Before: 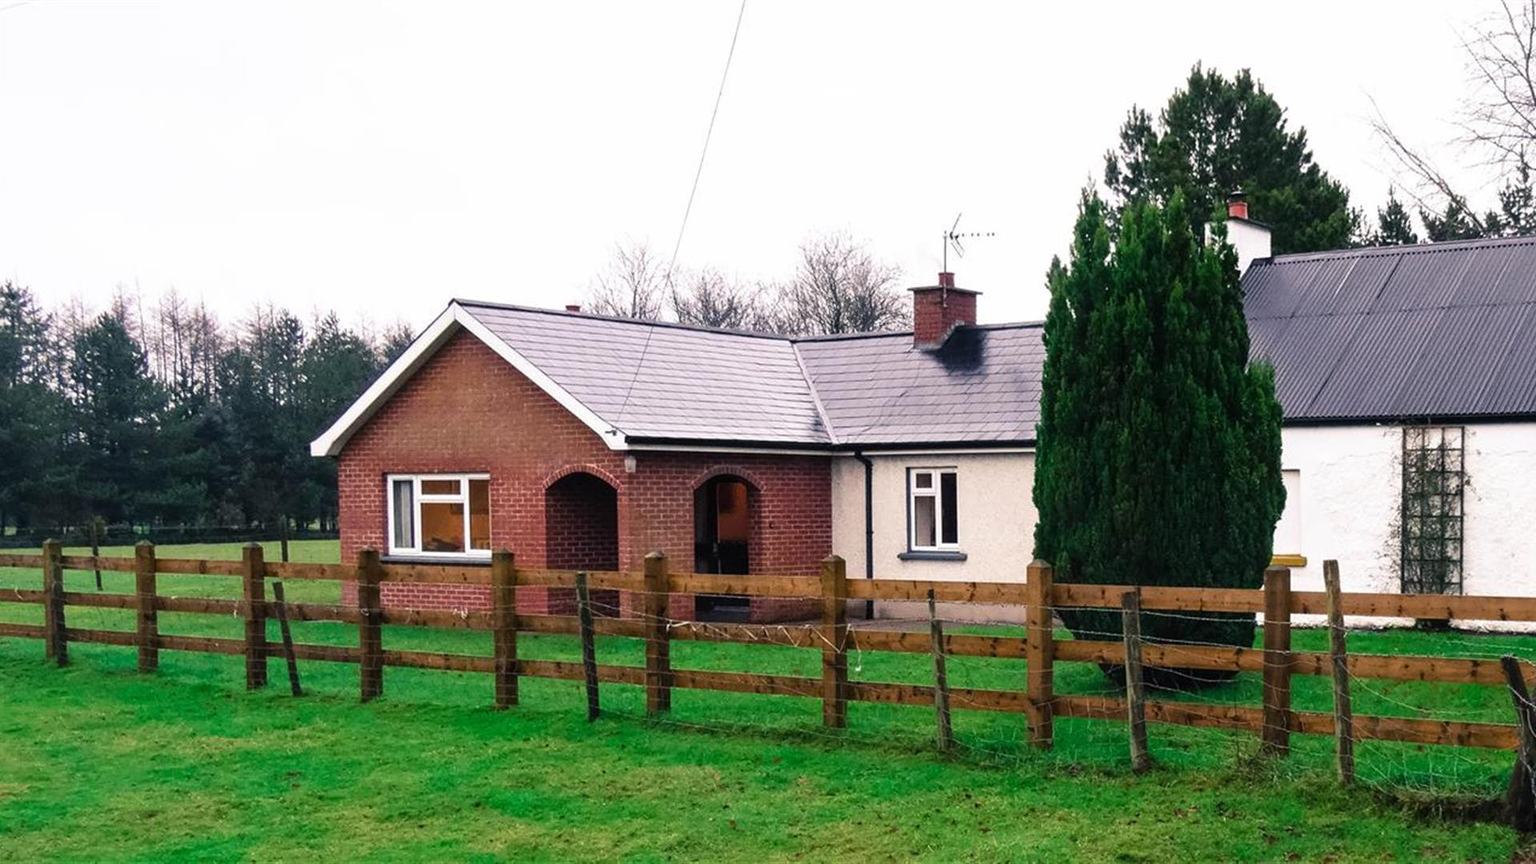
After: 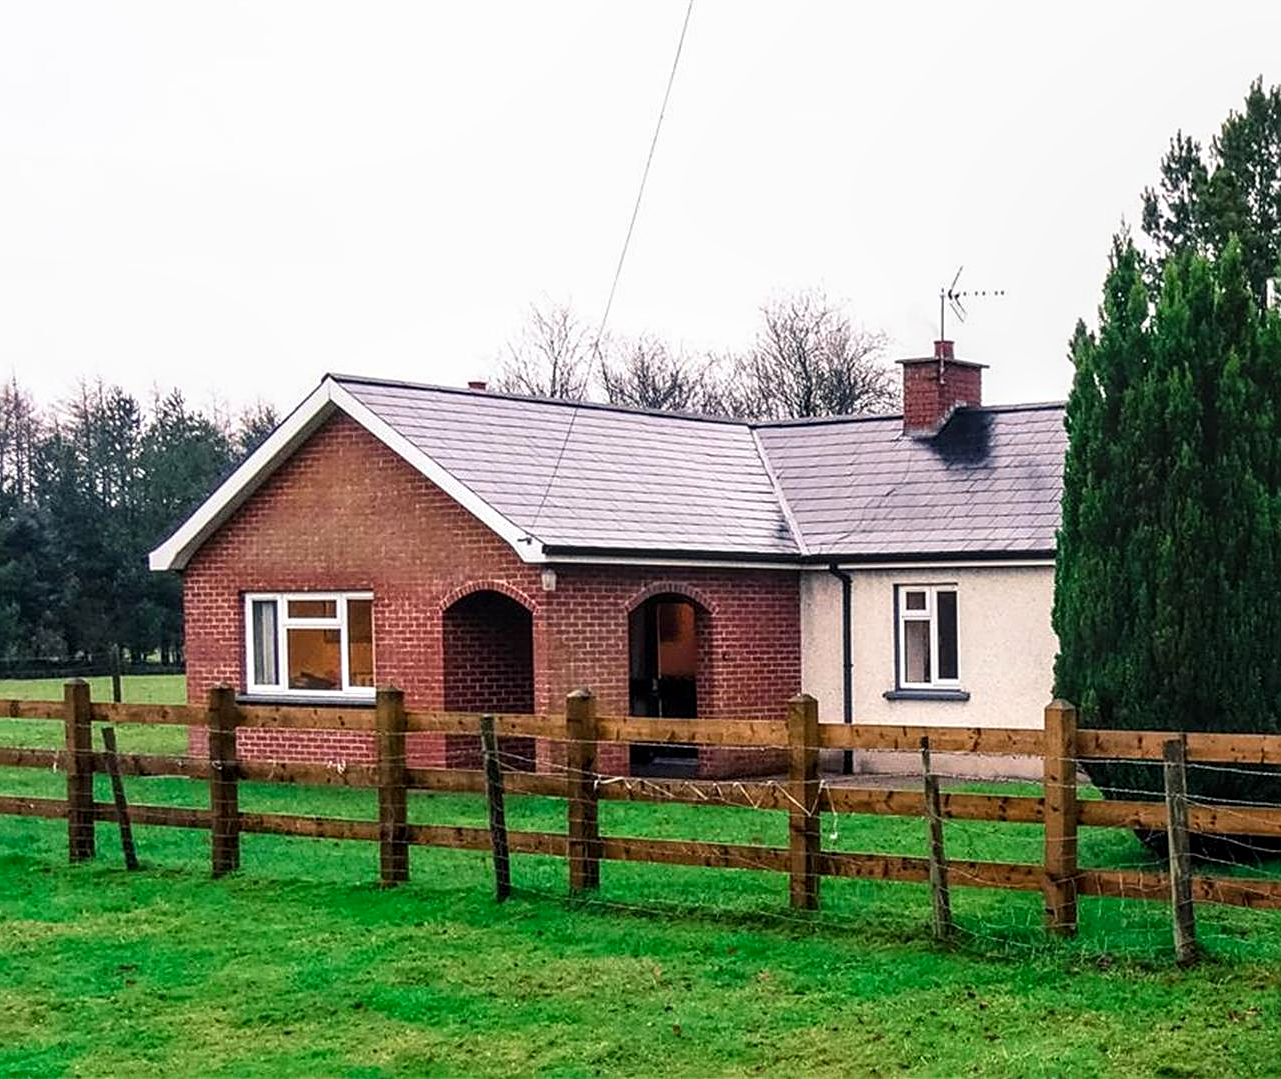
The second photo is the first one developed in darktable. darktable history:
sharpen: on, module defaults
contrast brightness saturation: contrast 0.103, brightness 0.033, saturation 0.086
crop and rotate: left 12.493%, right 20.764%
local contrast: detail 130%
